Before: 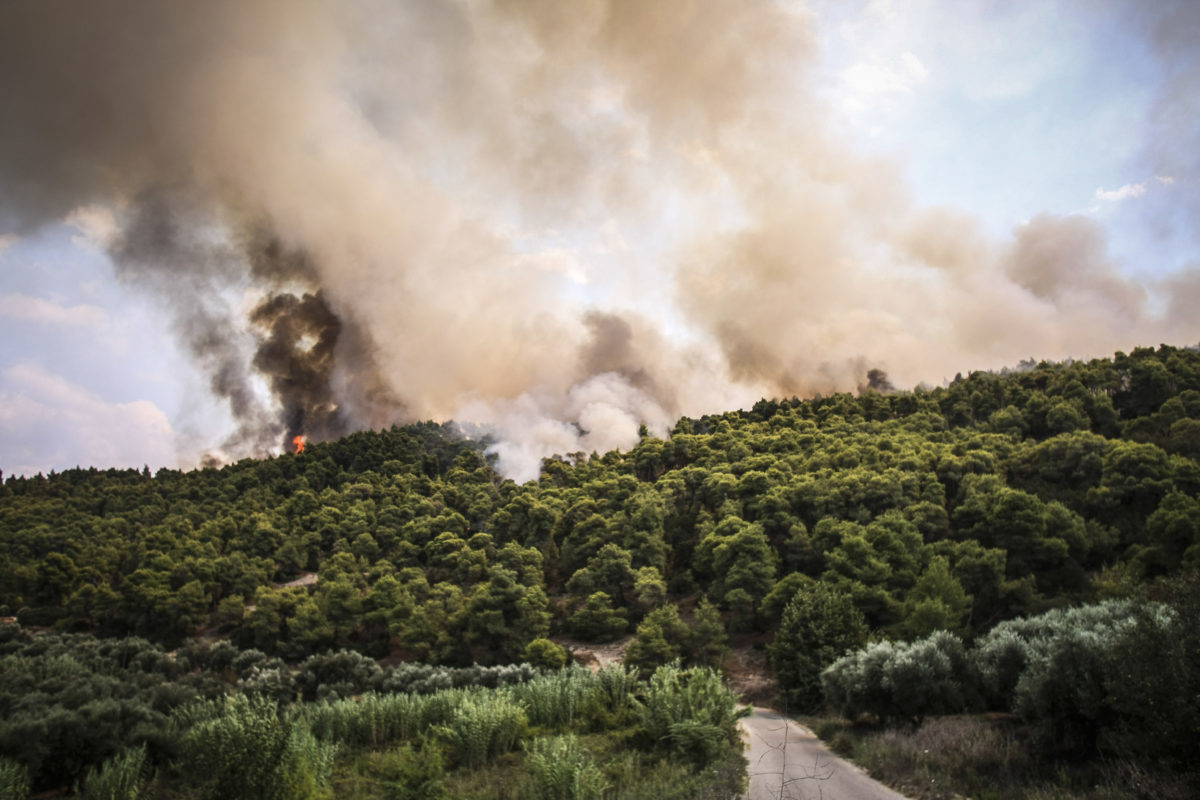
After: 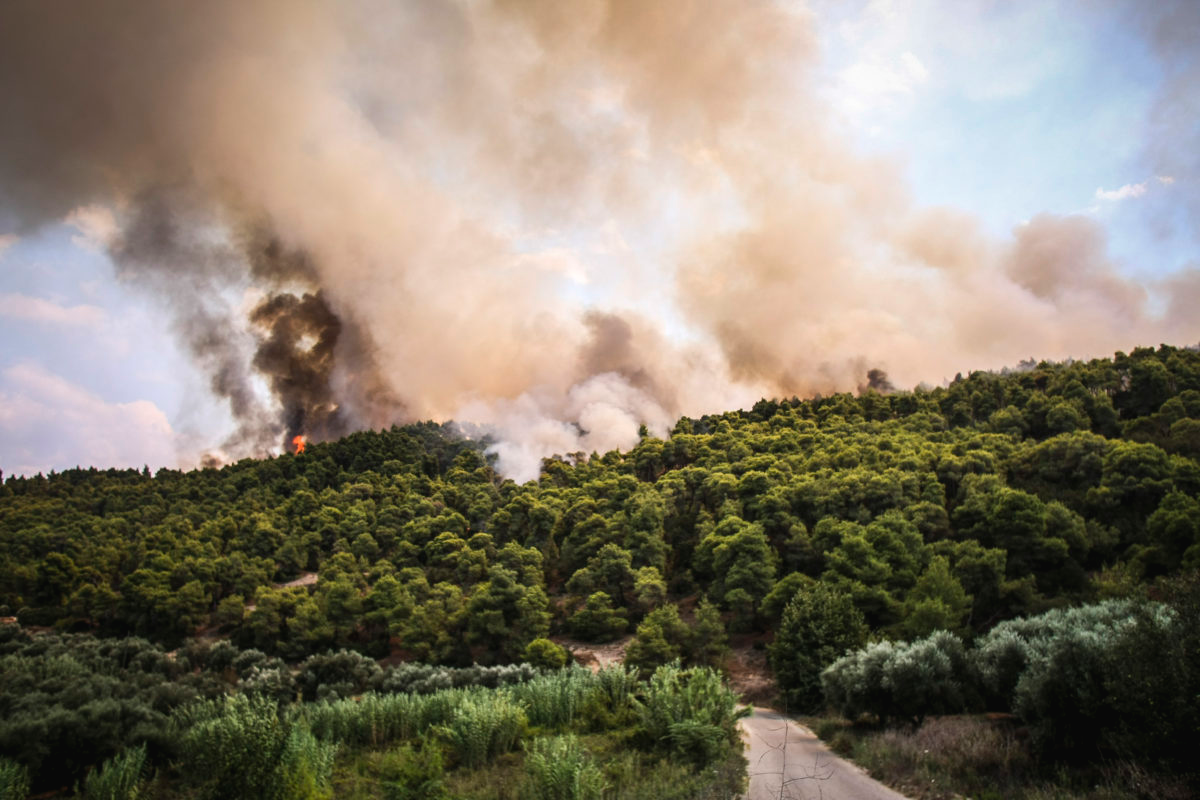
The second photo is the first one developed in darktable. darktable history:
exposure: black level correction 0.001, compensate highlight preservation false
color balance rgb: shadows lift › hue 85.35°, global offset › luminance 0.252%, perceptual saturation grading › global saturation 0.223%, global vibrance 20%
